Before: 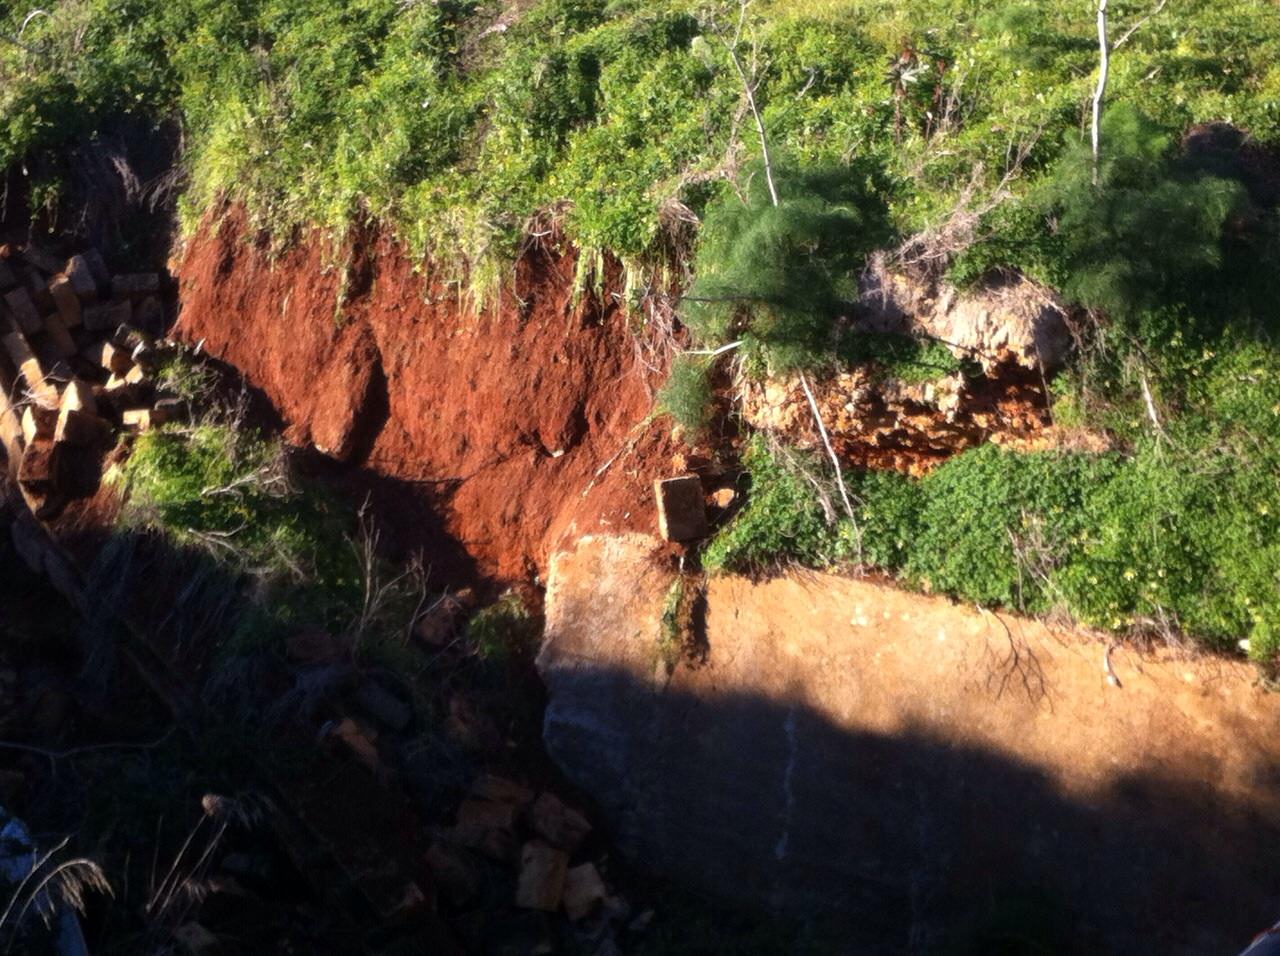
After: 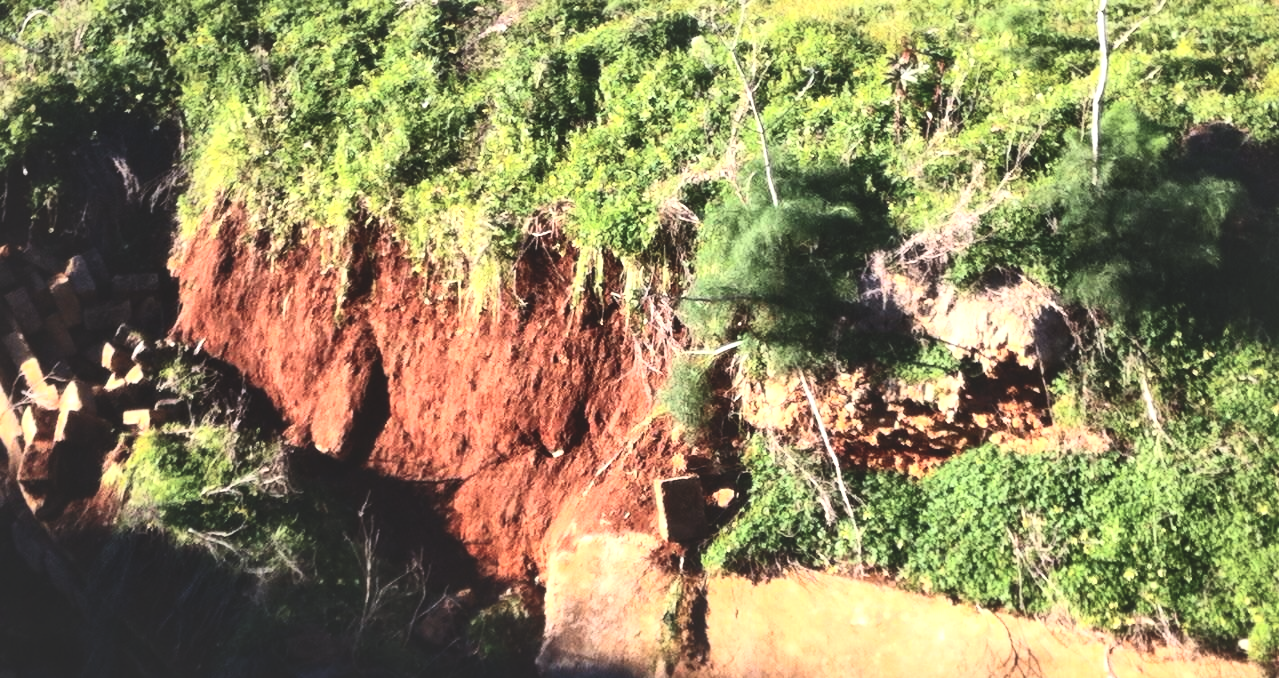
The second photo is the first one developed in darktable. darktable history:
crop: right 0%, bottom 29.011%
exposure: black level correction -0.041, exposure 0.062 EV, compensate highlight preservation false
contrast brightness saturation: contrast 0.398, brightness 0.109, saturation 0.209
local contrast: mode bilateral grid, contrast 26, coarseness 60, detail 150%, midtone range 0.2
